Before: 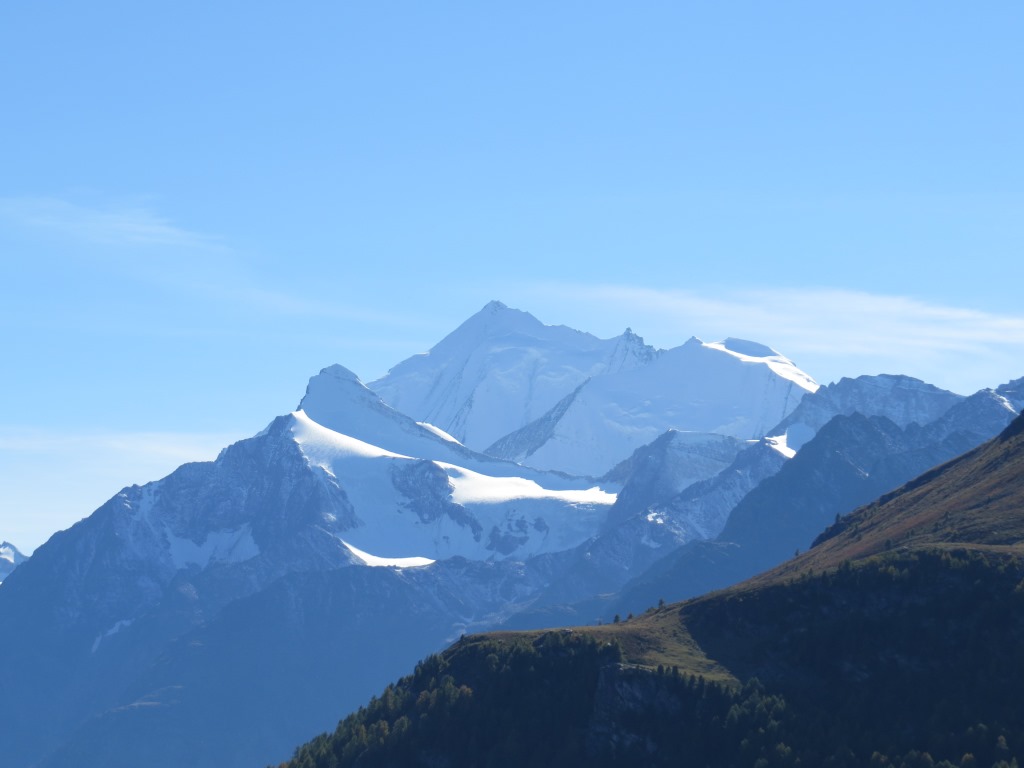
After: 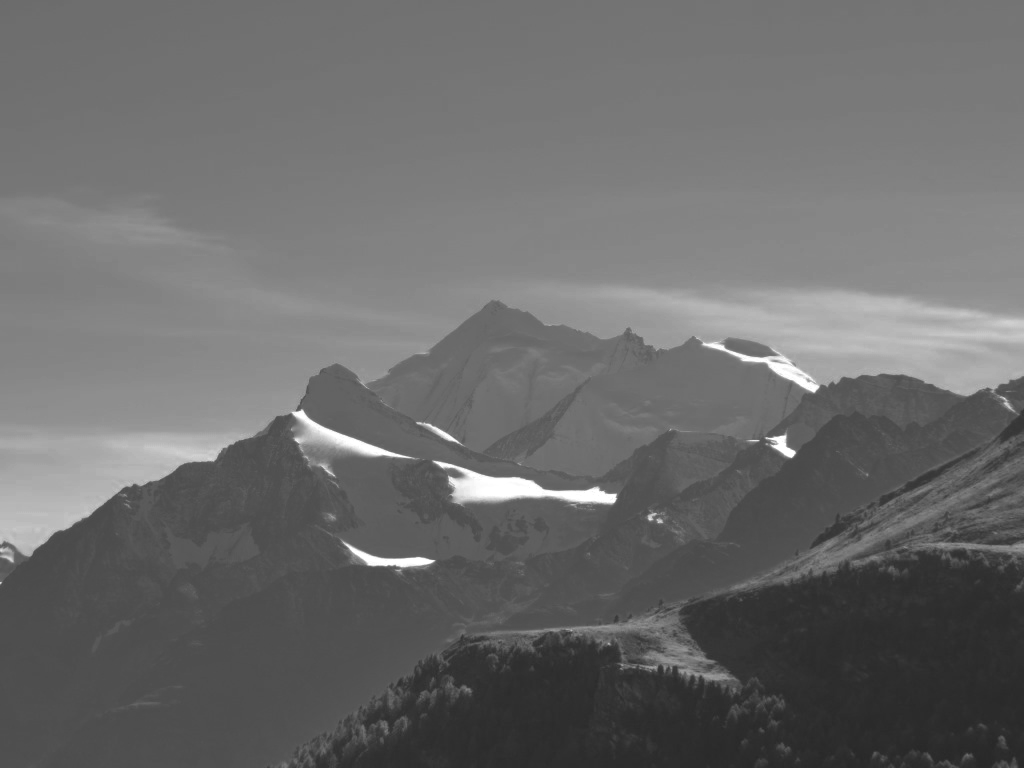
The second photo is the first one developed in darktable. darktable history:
tone equalizer: -7 EV 0.15 EV, -6 EV 0.6 EV, -5 EV 1.15 EV, -4 EV 1.33 EV, -3 EV 1.15 EV, -2 EV 0.6 EV, -1 EV 0.15 EV, mask exposure compensation -0.5 EV
color zones: curves: ch0 [(0.002, 0.429) (0.121, 0.212) (0.198, 0.113) (0.276, 0.344) (0.331, 0.541) (0.41, 0.56) (0.482, 0.289) (0.619, 0.227) (0.721, 0.18) (0.821, 0.435) (0.928, 0.555) (1, 0.587)]; ch1 [(0, 0) (0.143, 0) (0.286, 0) (0.429, 0) (0.571, 0) (0.714, 0) (0.857, 0)]
